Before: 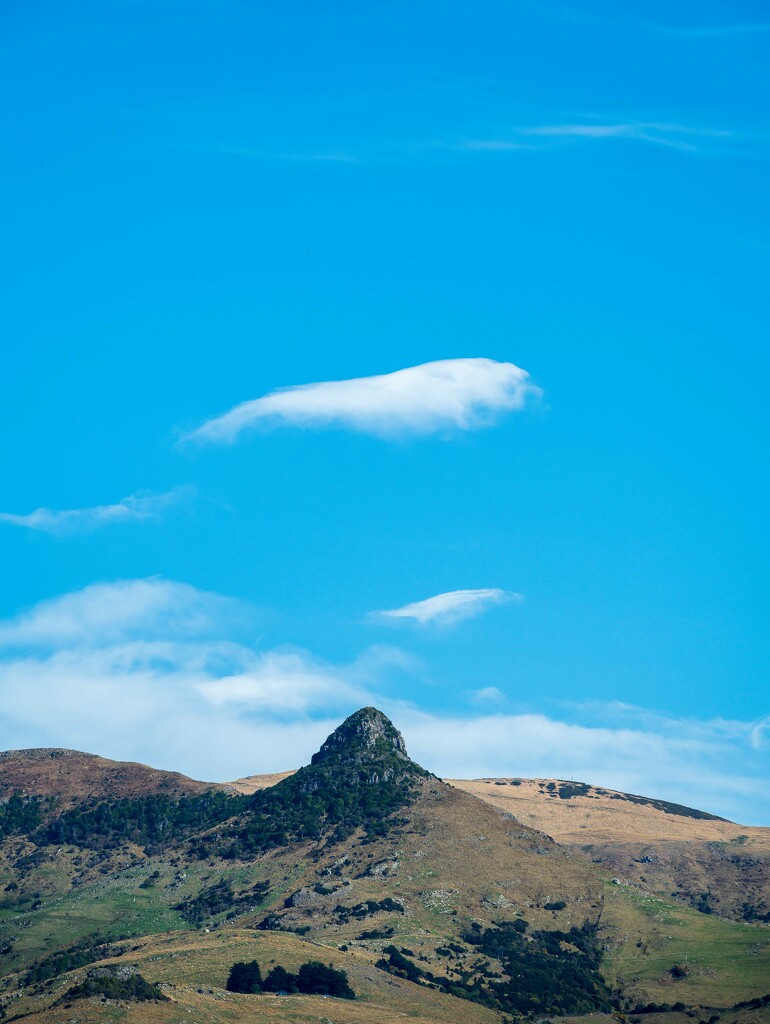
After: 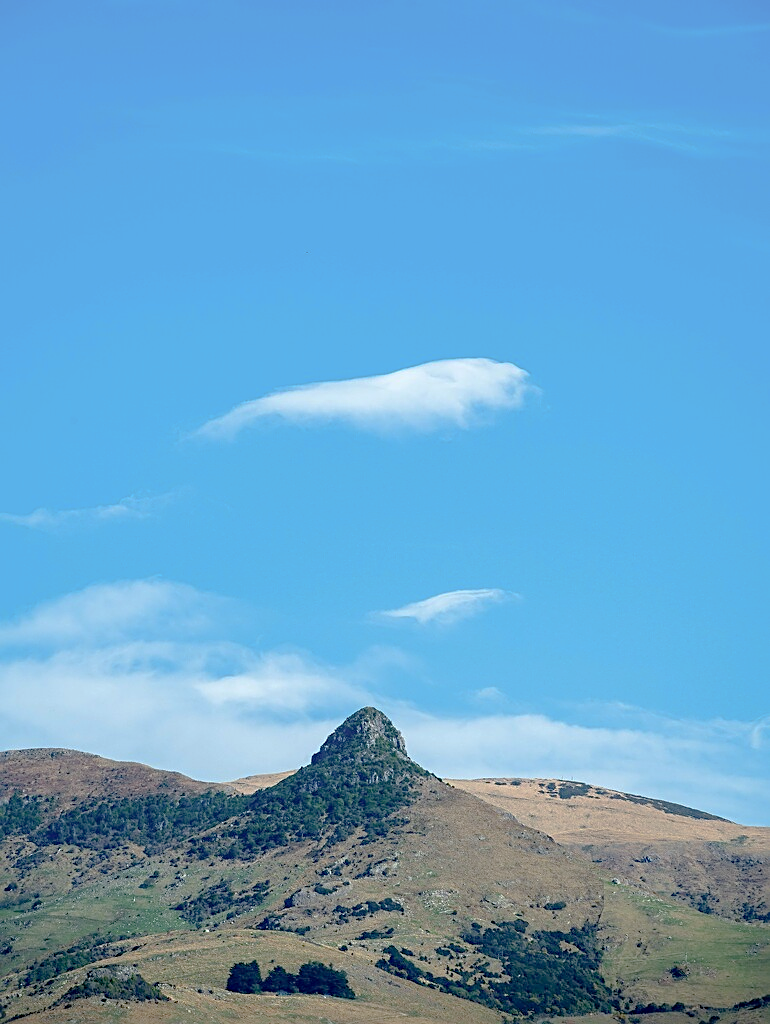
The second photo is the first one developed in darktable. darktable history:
sharpen: on, module defaults
tone curve: curves: ch0 [(0, 0) (0.004, 0.008) (0.077, 0.156) (0.169, 0.29) (0.774, 0.774) (1, 1)], preserve colors none
